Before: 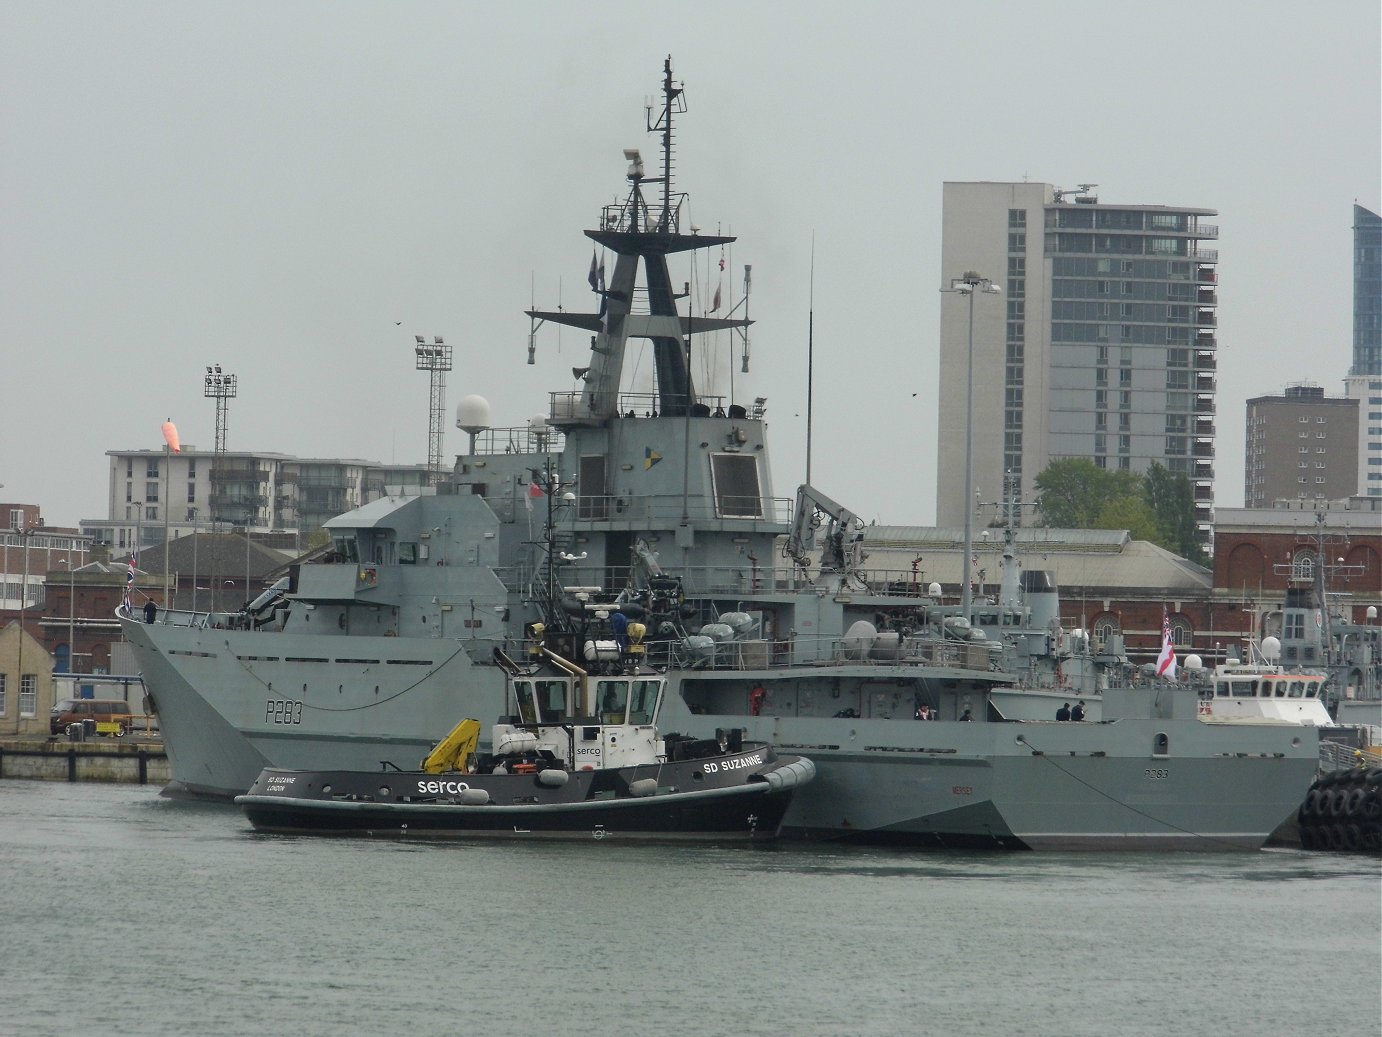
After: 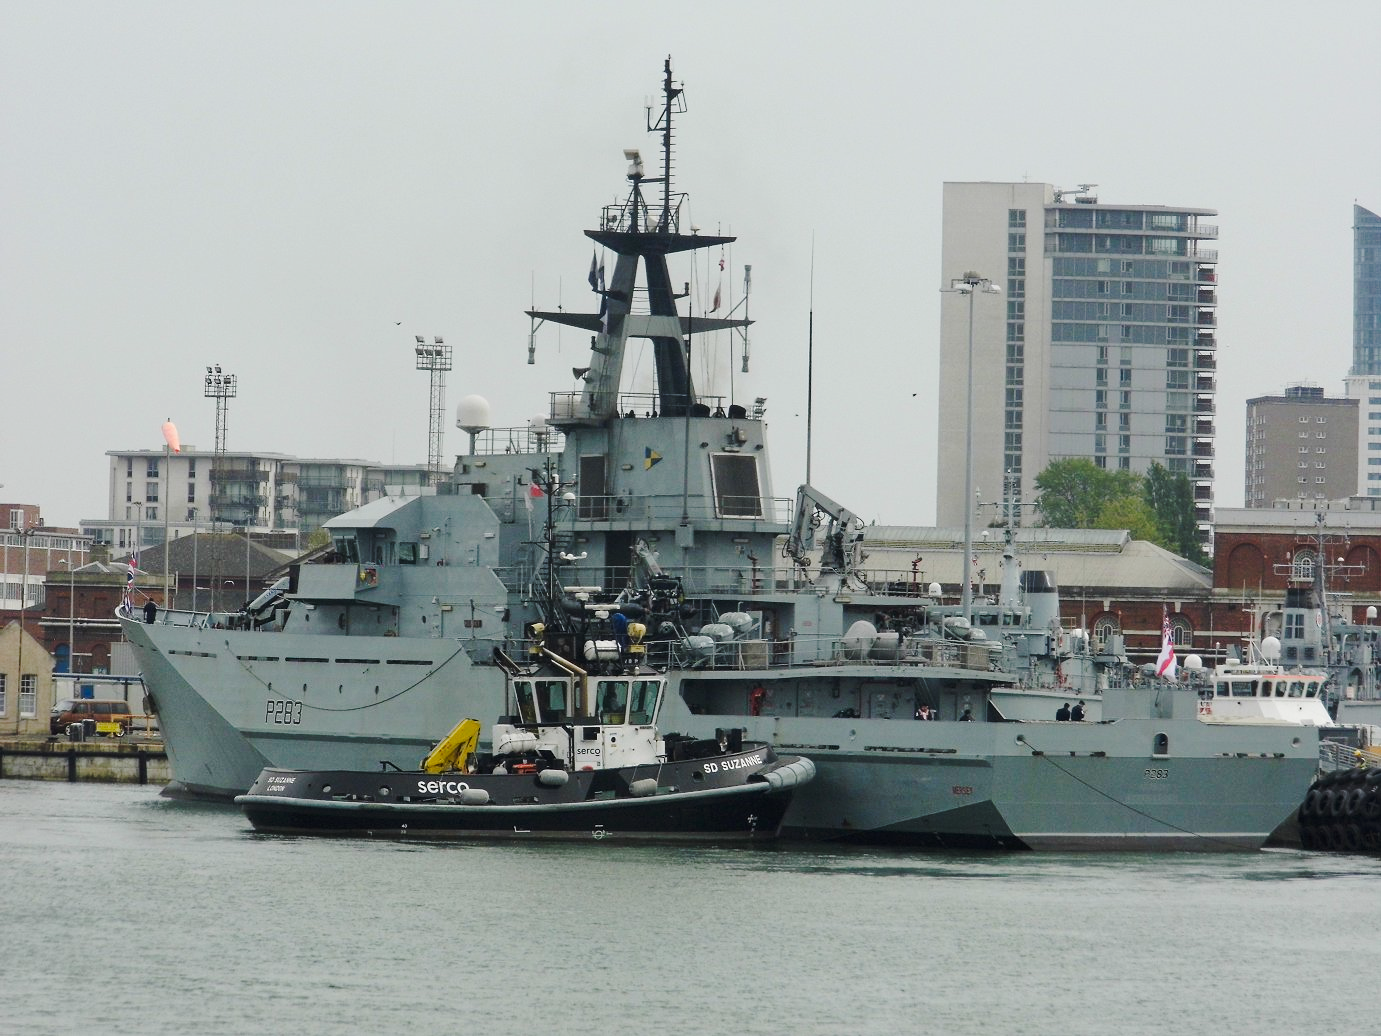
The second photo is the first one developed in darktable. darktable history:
exposure: exposure 0.134 EV, compensate highlight preservation false
tone curve: curves: ch0 [(0.017, 0) (0.107, 0.071) (0.295, 0.264) (0.447, 0.507) (0.54, 0.618) (0.733, 0.791) (0.879, 0.898) (1, 0.97)]; ch1 [(0, 0) (0.393, 0.415) (0.447, 0.448) (0.485, 0.497) (0.523, 0.515) (0.544, 0.55) (0.59, 0.609) (0.686, 0.686) (1, 1)]; ch2 [(0, 0) (0.369, 0.388) (0.449, 0.431) (0.499, 0.5) (0.521, 0.505) (0.53, 0.538) (0.579, 0.601) (0.669, 0.733) (1, 1)], preserve colors none
